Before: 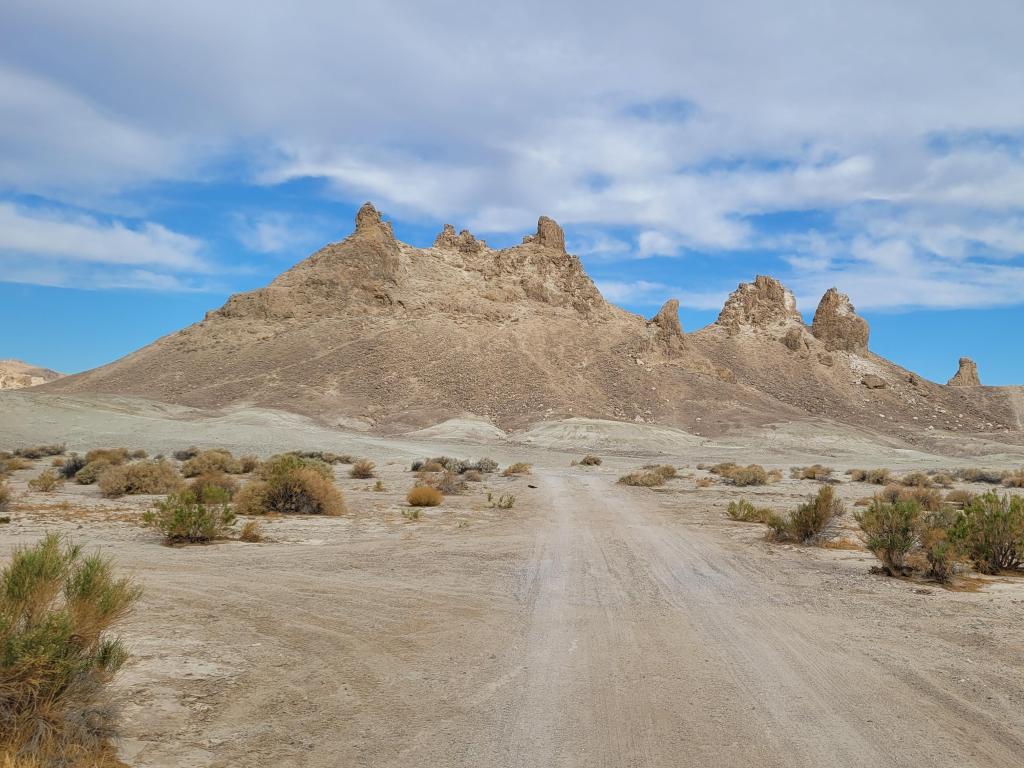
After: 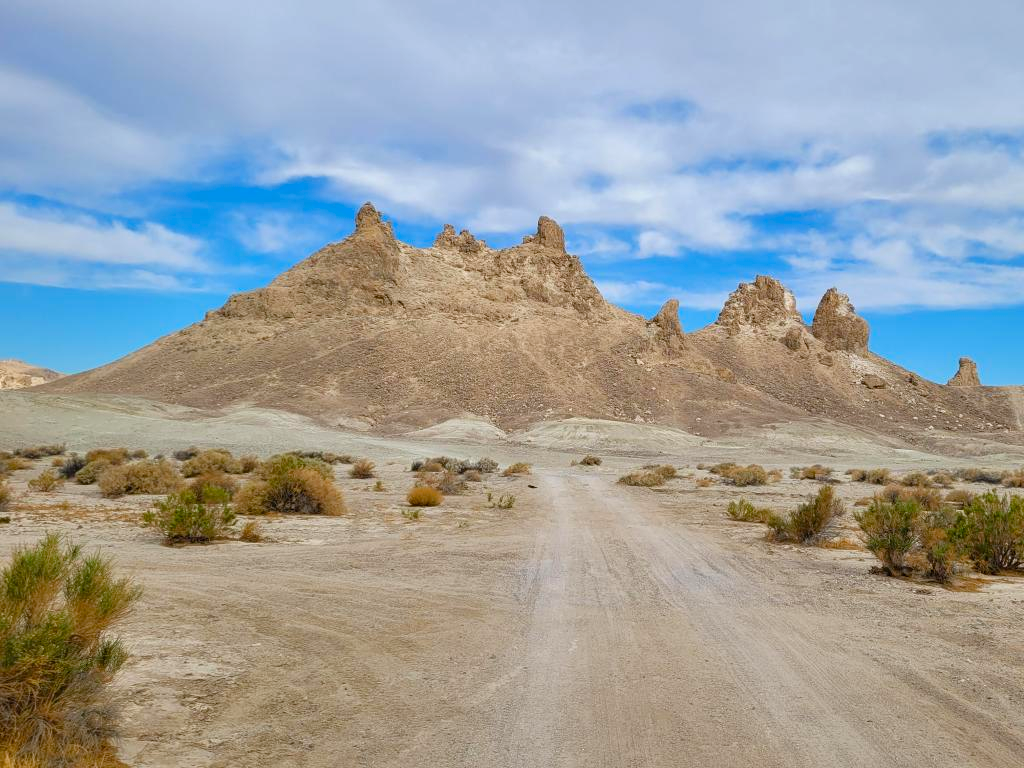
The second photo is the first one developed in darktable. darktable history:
contrast brightness saturation: contrast 0.039, saturation 0.164
color balance rgb: perceptual saturation grading › global saturation 15.429%, perceptual saturation grading › highlights -19.467%, perceptual saturation grading › shadows 19.237%, contrast 4.961%
